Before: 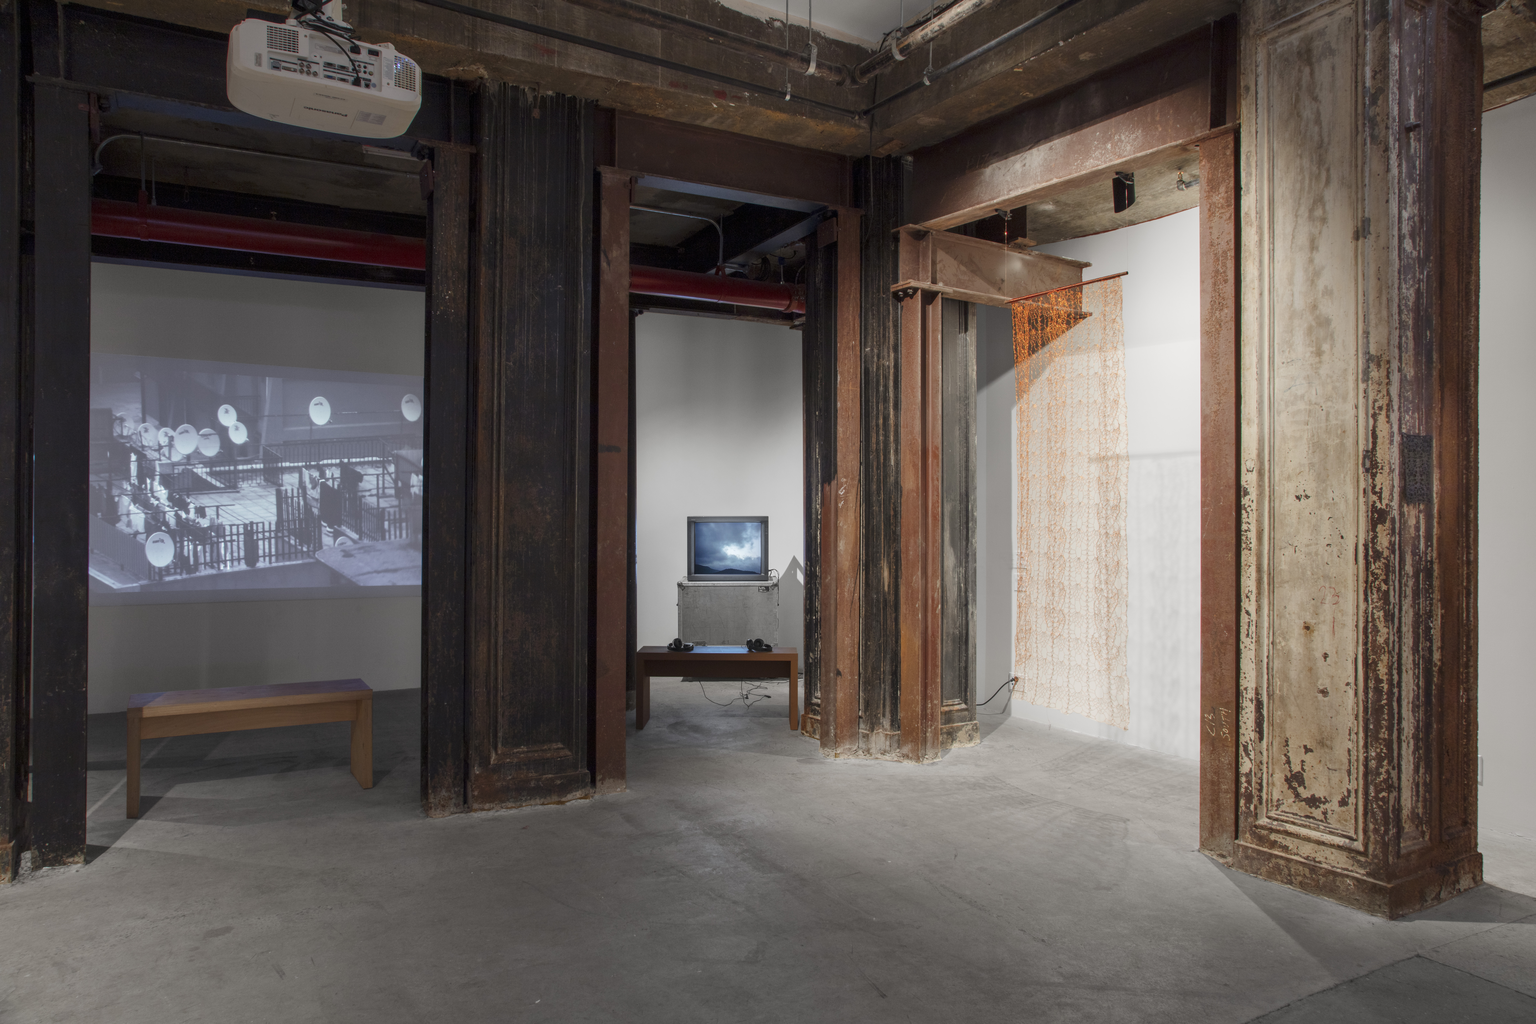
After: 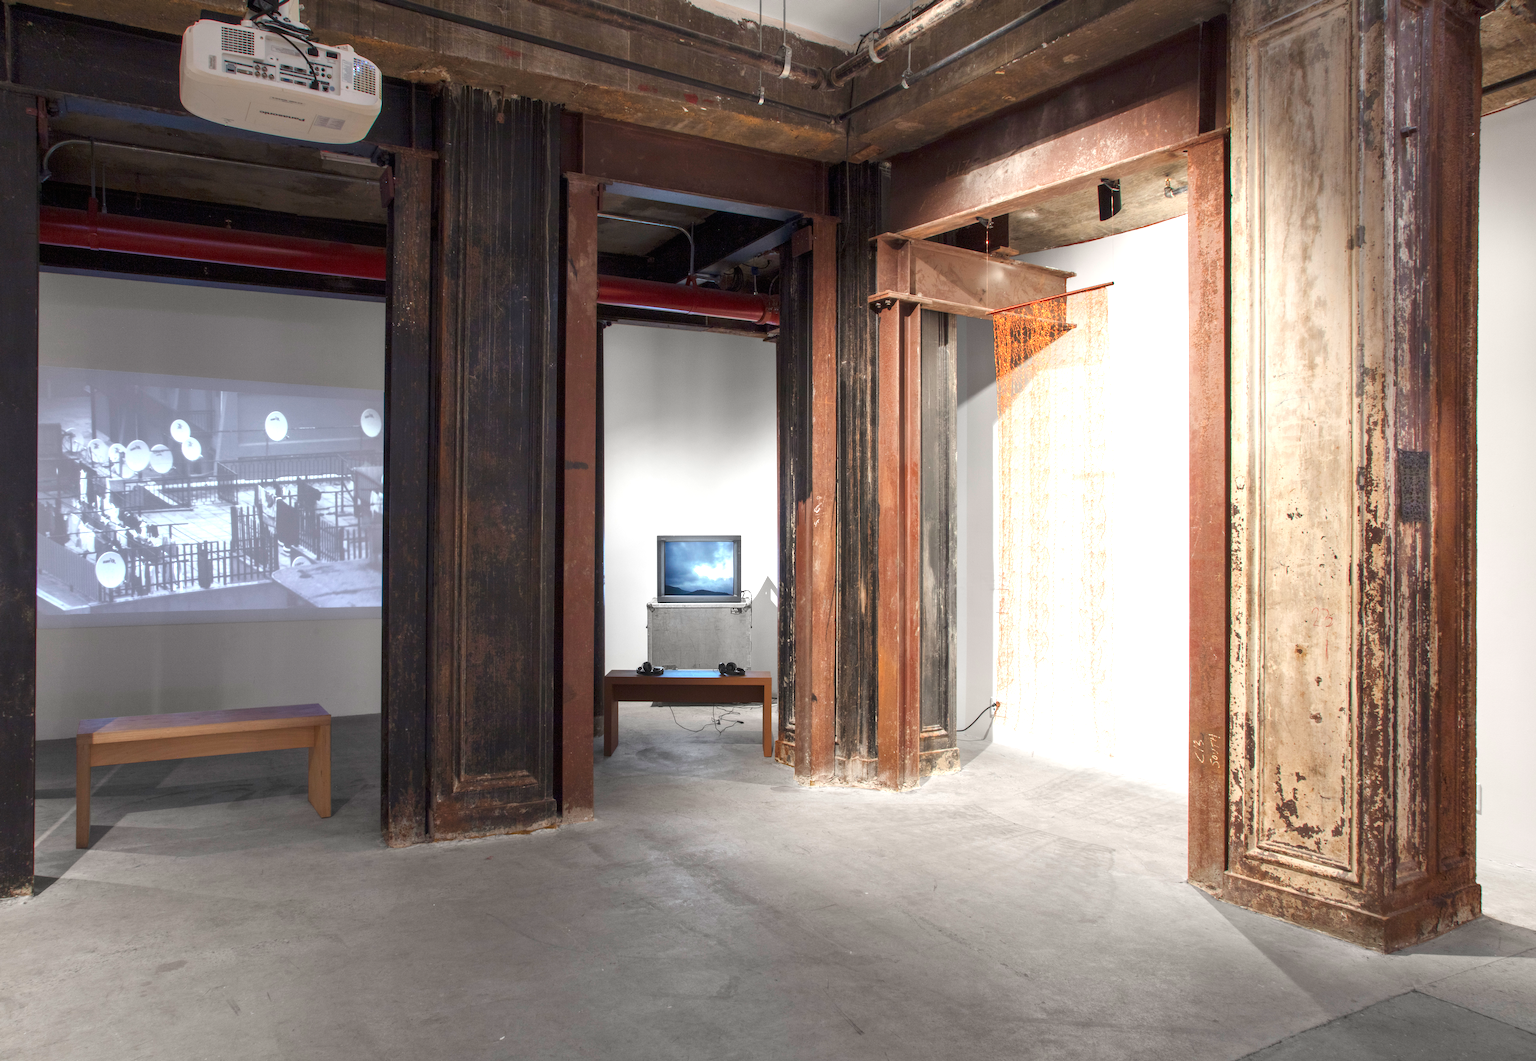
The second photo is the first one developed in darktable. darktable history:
exposure: black level correction 0, exposure 1.001 EV, compensate highlight preservation false
crop and rotate: left 3.488%
